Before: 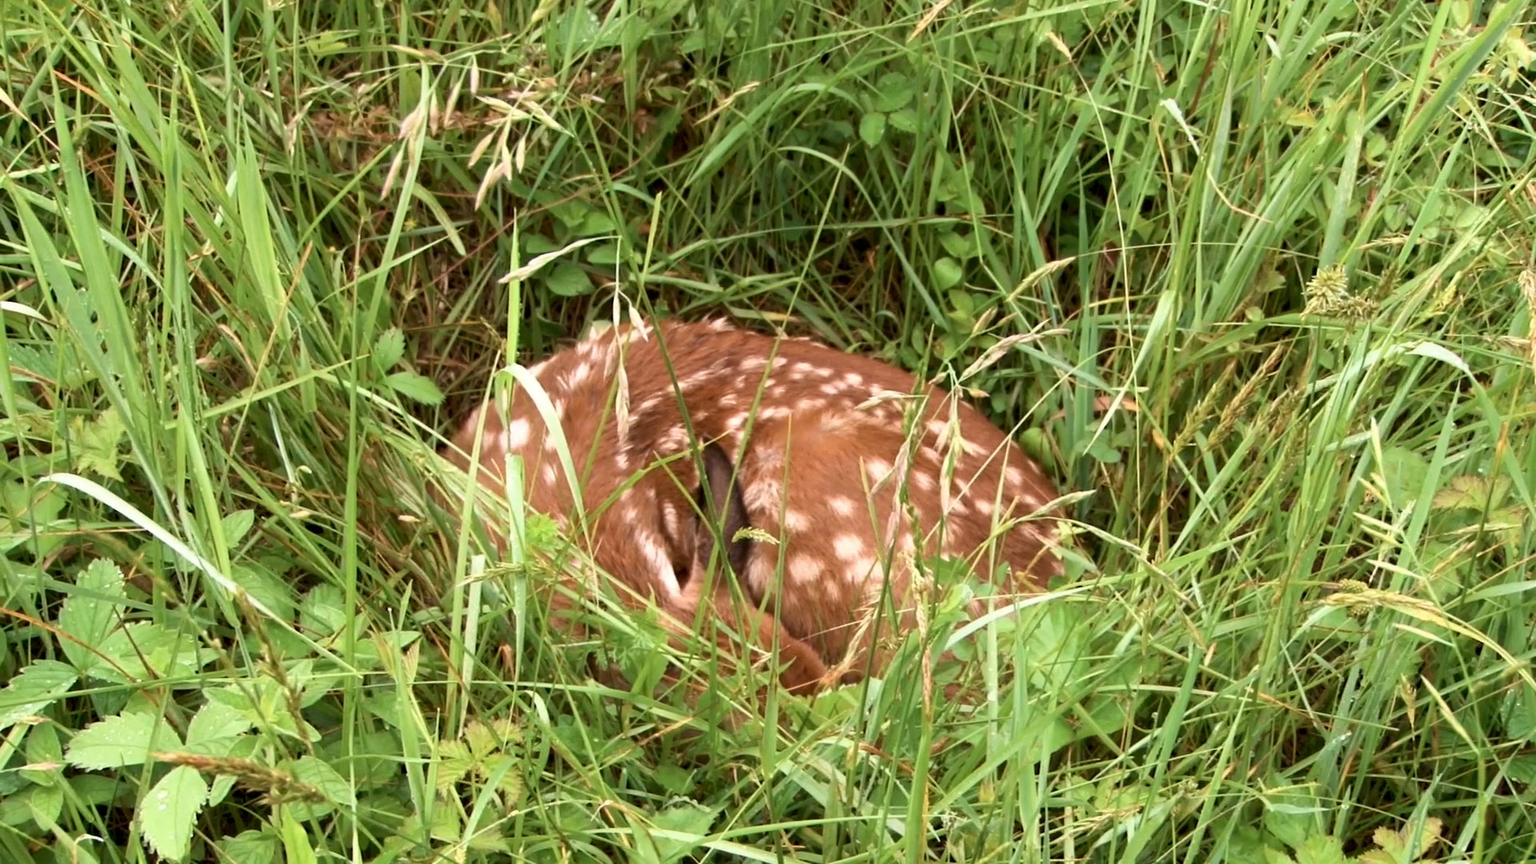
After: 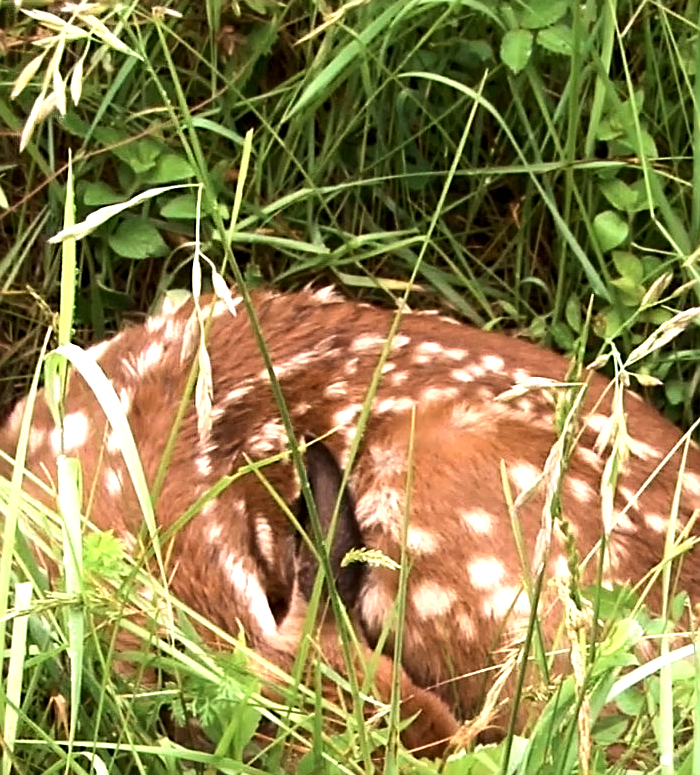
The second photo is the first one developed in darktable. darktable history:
sharpen: amount 0.5
crop and rotate: left 29.932%, top 10.3%, right 33.603%, bottom 17.908%
tone equalizer: -8 EV -0.73 EV, -7 EV -0.693 EV, -6 EV -0.619 EV, -5 EV -0.376 EV, -3 EV 0.391 EV, -2 EV 0.6 EV, -1 EV 0.686 EV, +0 EV 0.737 EV, edges refinement/feathering 500, mask exposure compensation -1.57 EV, preserve details no
